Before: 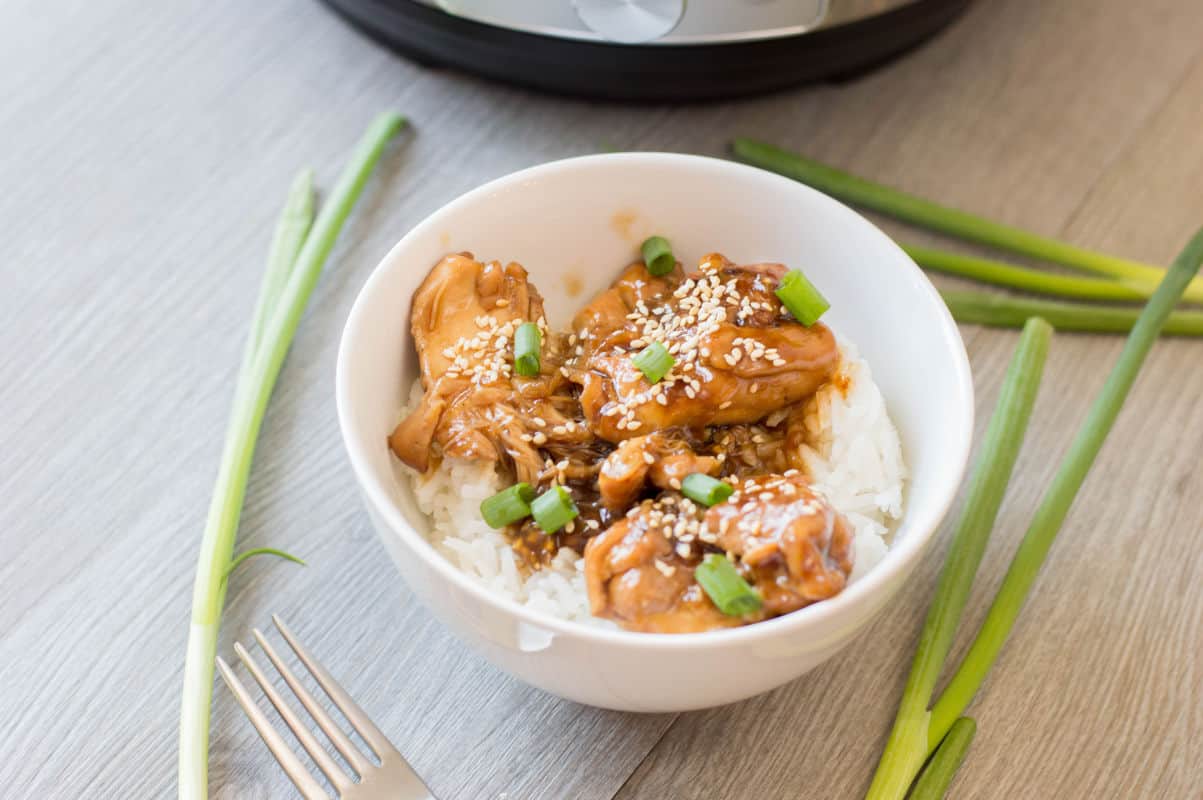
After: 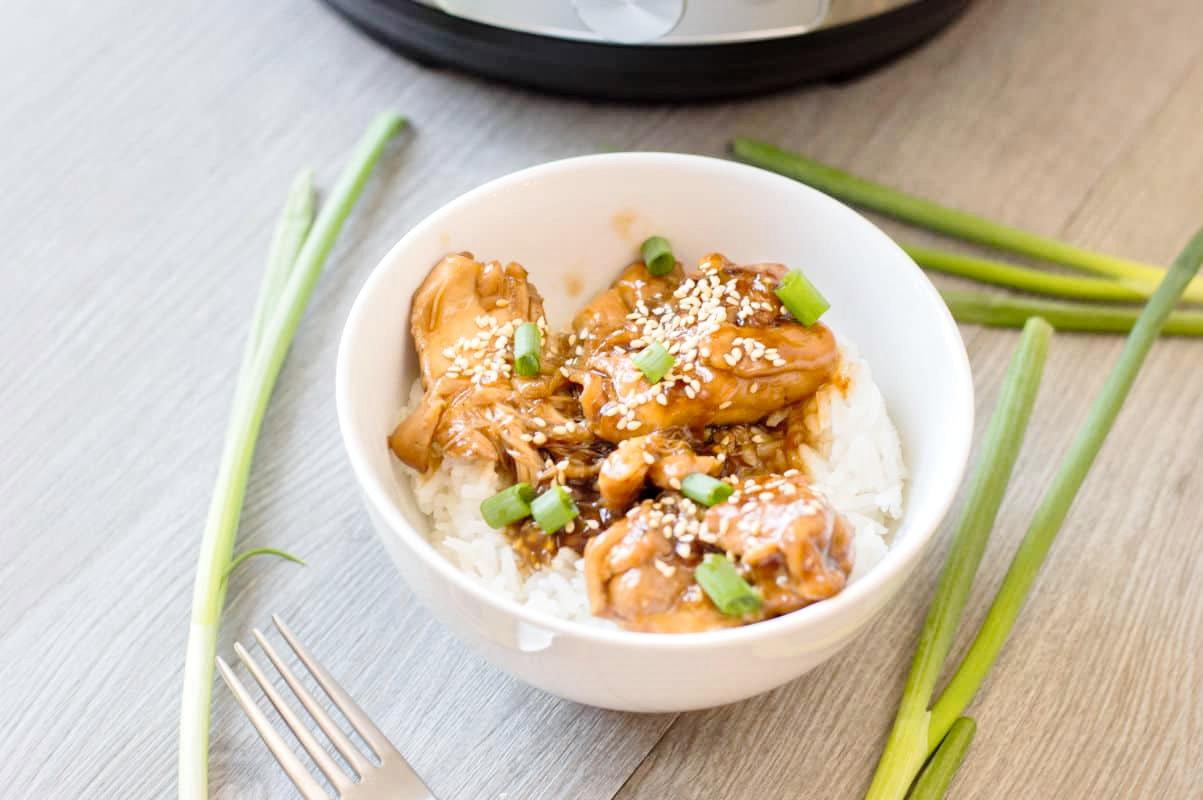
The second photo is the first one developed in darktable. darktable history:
tone curve: curves: ch0 [(0, 0) (0.105, 0.068) (0.181, 0.14) (0.28, 0.259) (0.384, 0.404) (0.485, 0.531) (0.638, 0.681) (0.87, 0.883) (1, 0.977)]; ch1 [(0, 0) (0.161, 0.092) (0.35, 0.33) (0.379, 0.401) (0.456, 0.469) (0.501, 0.499) (0.516, 0.524) (0.562, 0.569) (0.635, 0.646) (1, 1)]; ch2 [(0, 0) (0.371, 0.362) (0.437, 0.437) (0.5, 0.5) (0.53, 0.524) (0.56, 0.561) (0.622, 0.606) (1, 1)], preserve colors none
local contrast: mode bilateral grid, contrast 20, coarseness 51, detail 148%, midtone range 0.2
contrast brightness saturation: brightness 0.125
